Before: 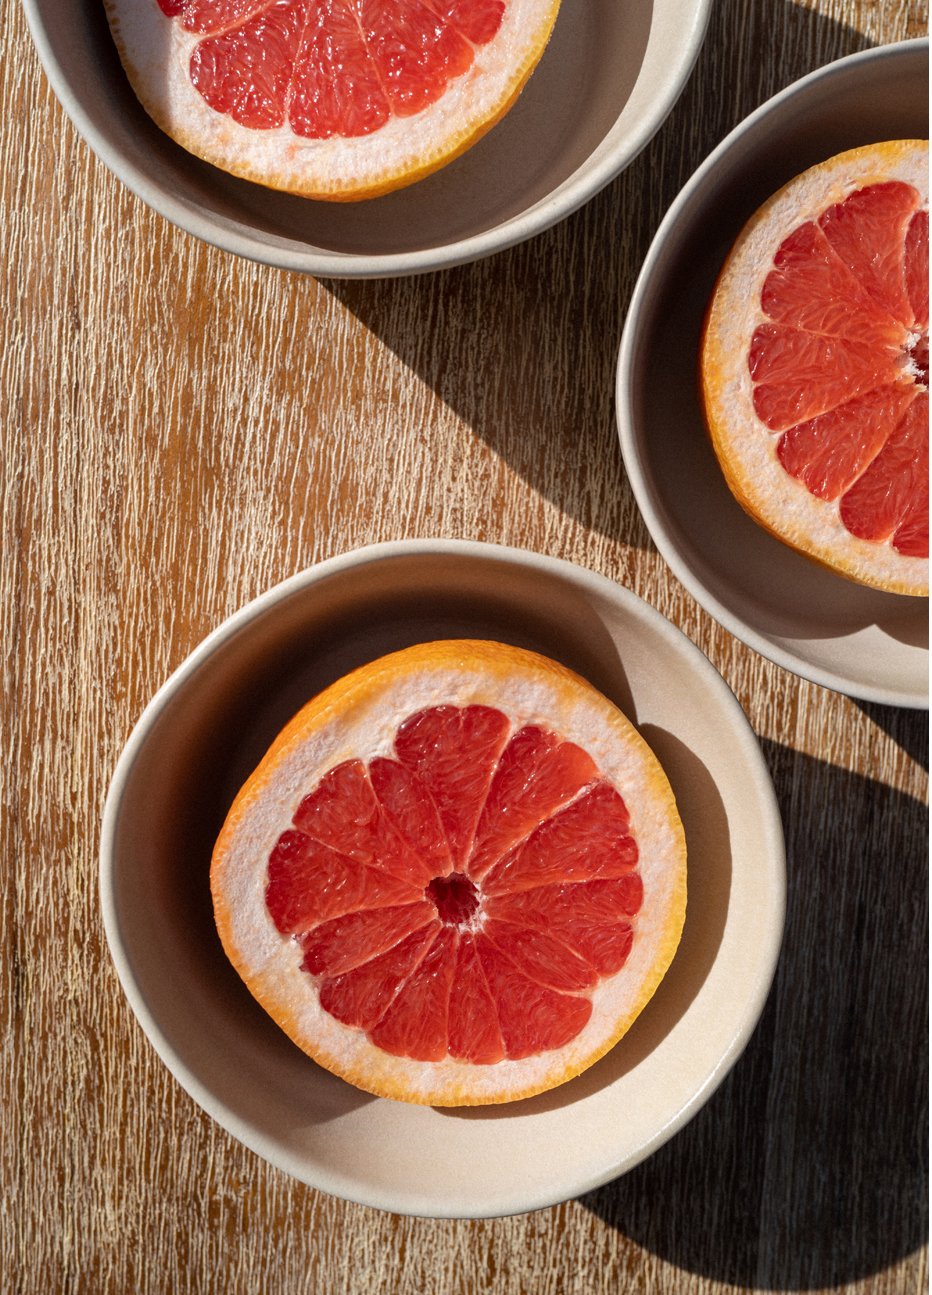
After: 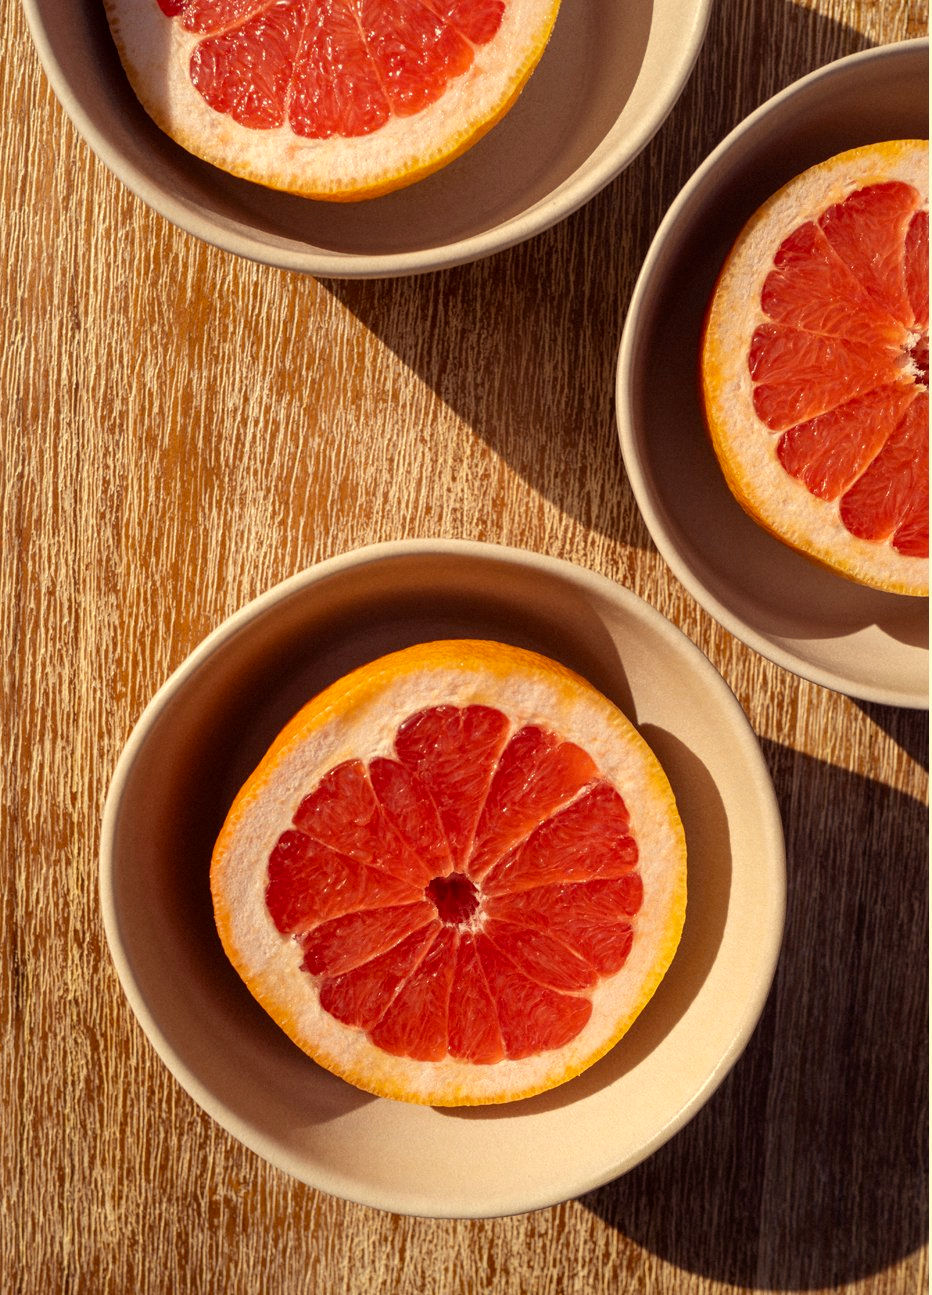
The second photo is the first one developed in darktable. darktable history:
rgb levels: mode RGB, independent channels, levels [[0, 0.474, 1], [0, 0.5, 1], [0, 0.5, 1]]
color correction: highlights a* 2.72, highlights b* 22.8
